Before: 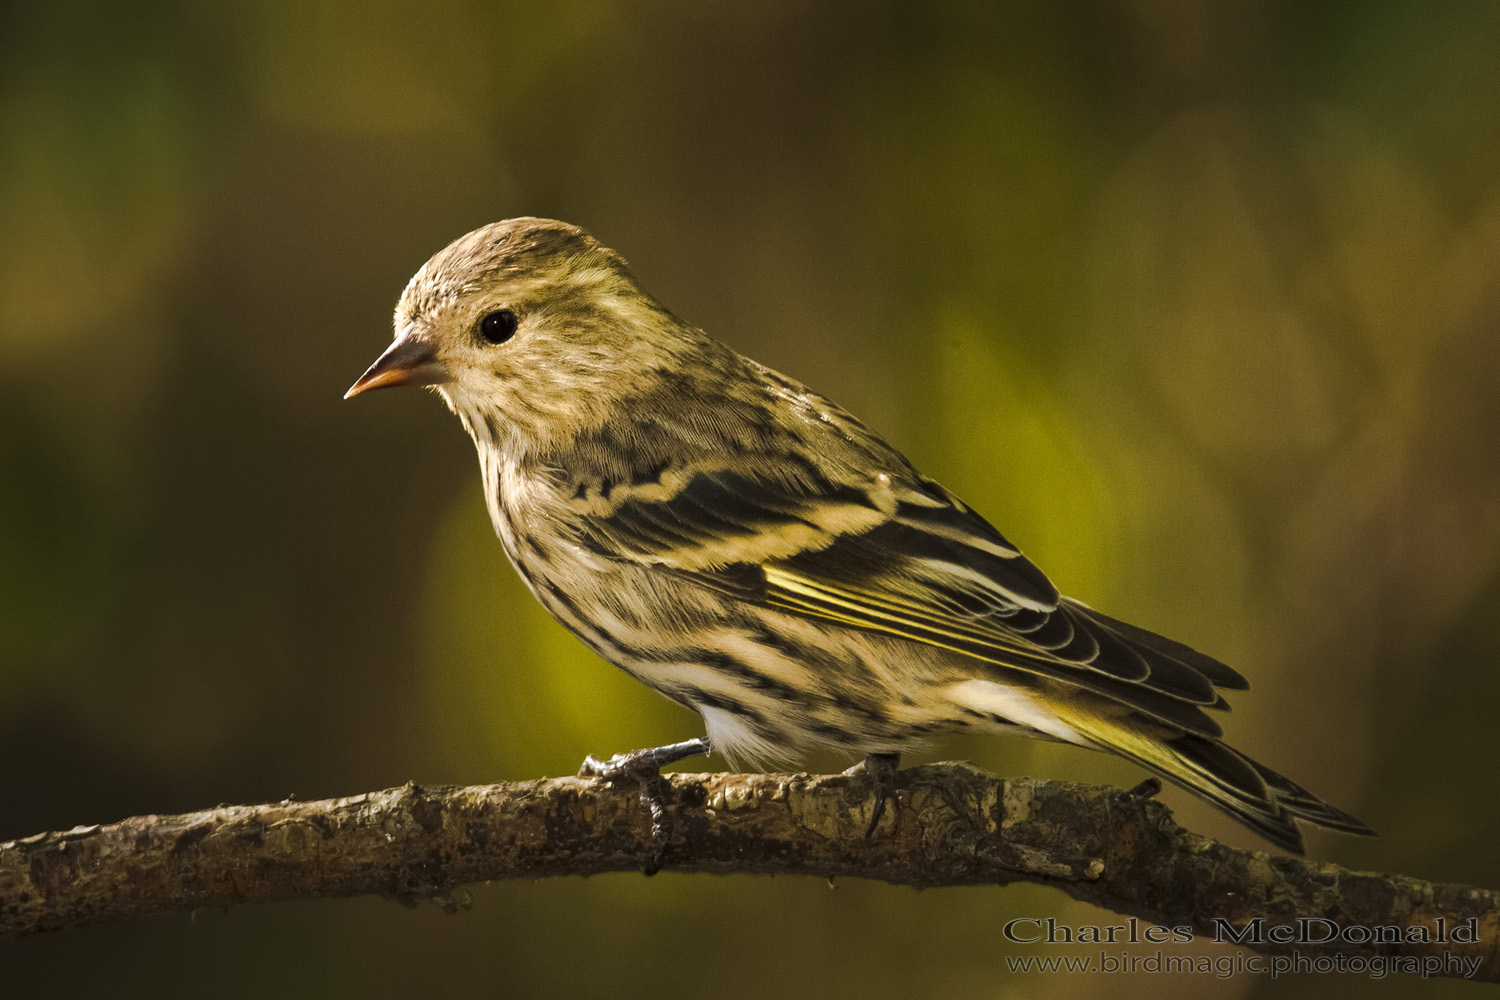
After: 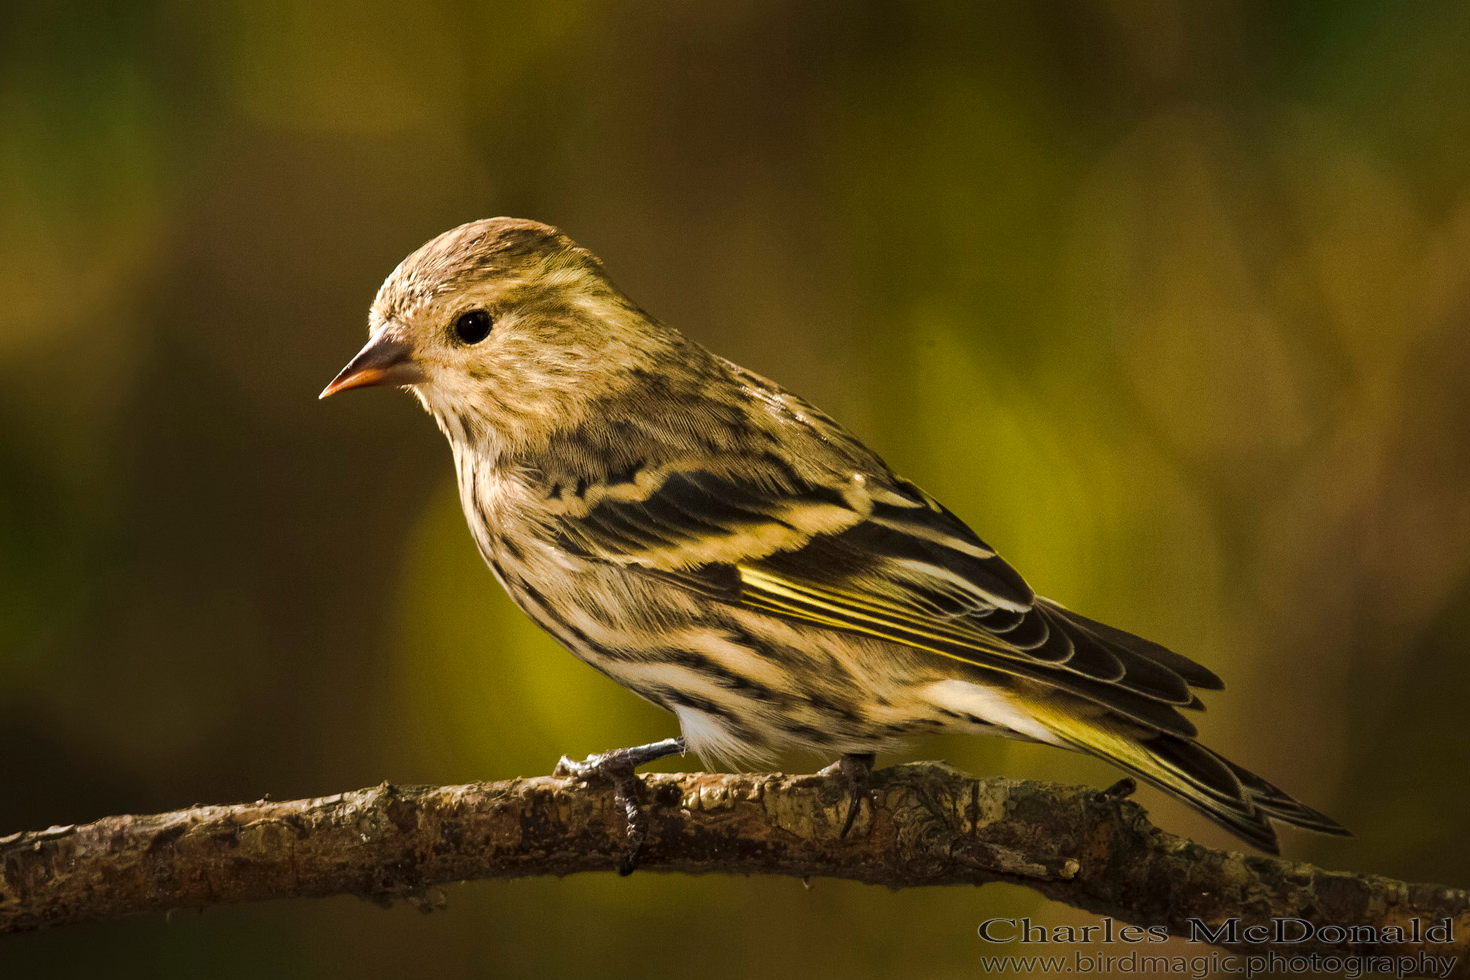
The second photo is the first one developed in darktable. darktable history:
crop: left 1.701%, right 0.28%, bottom 1.984%
